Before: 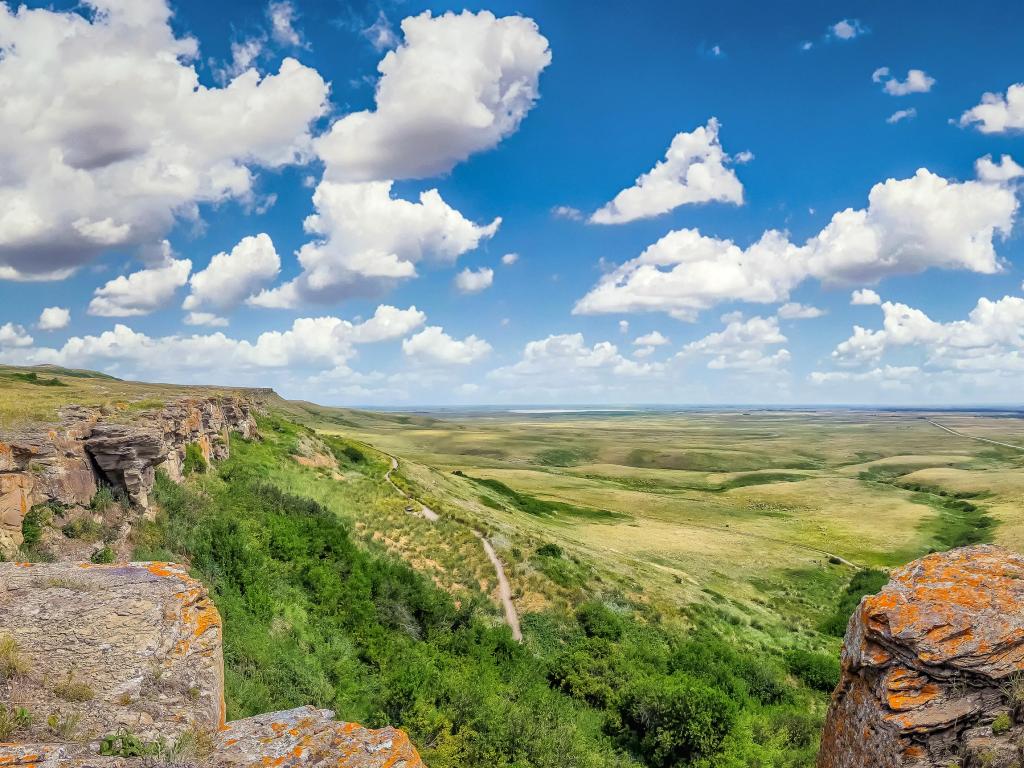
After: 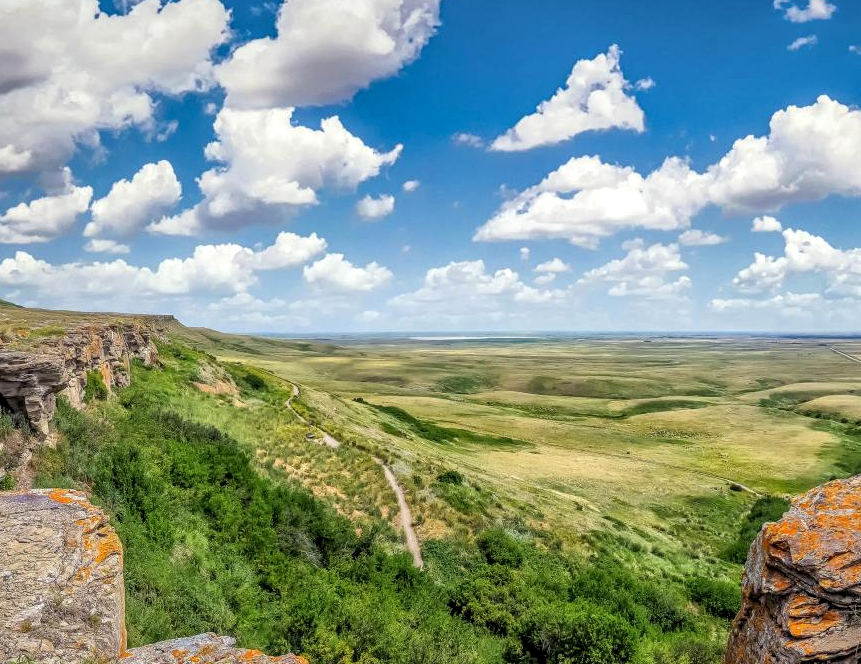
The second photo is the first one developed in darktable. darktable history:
local contrast: on, module defaults
crop and rotate: left 9.7%, top 9.592%, right 6.133%, bottom 3.882%
